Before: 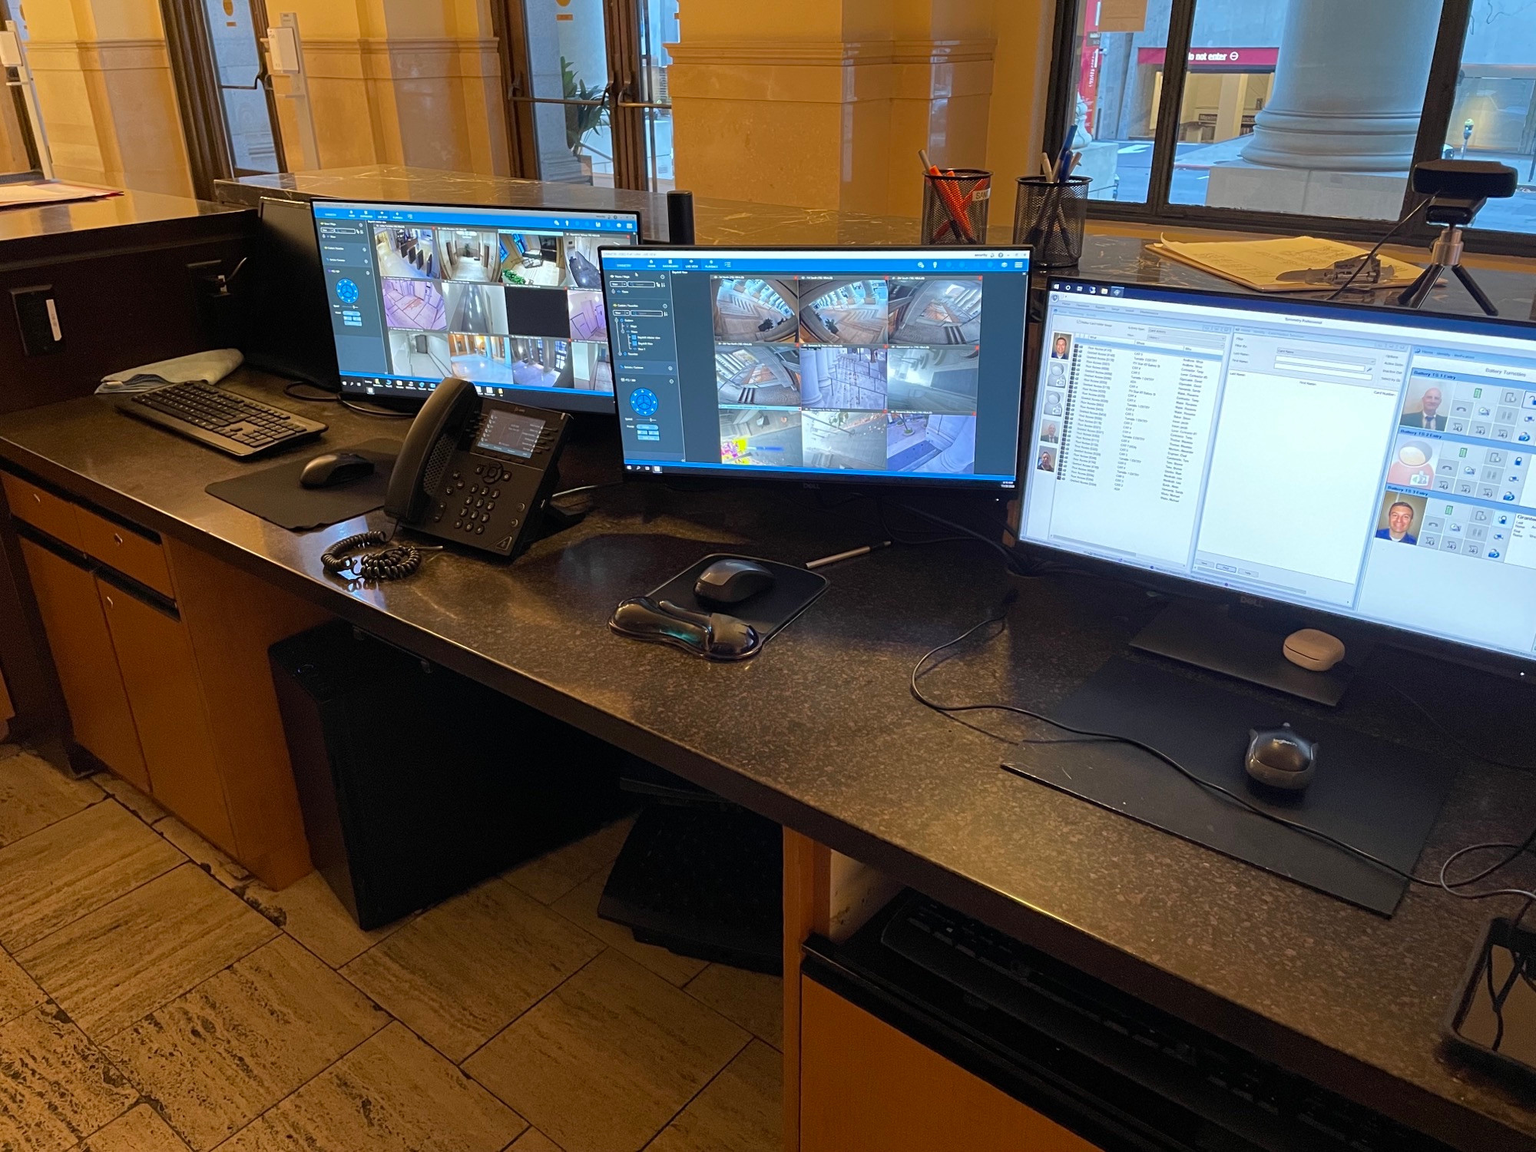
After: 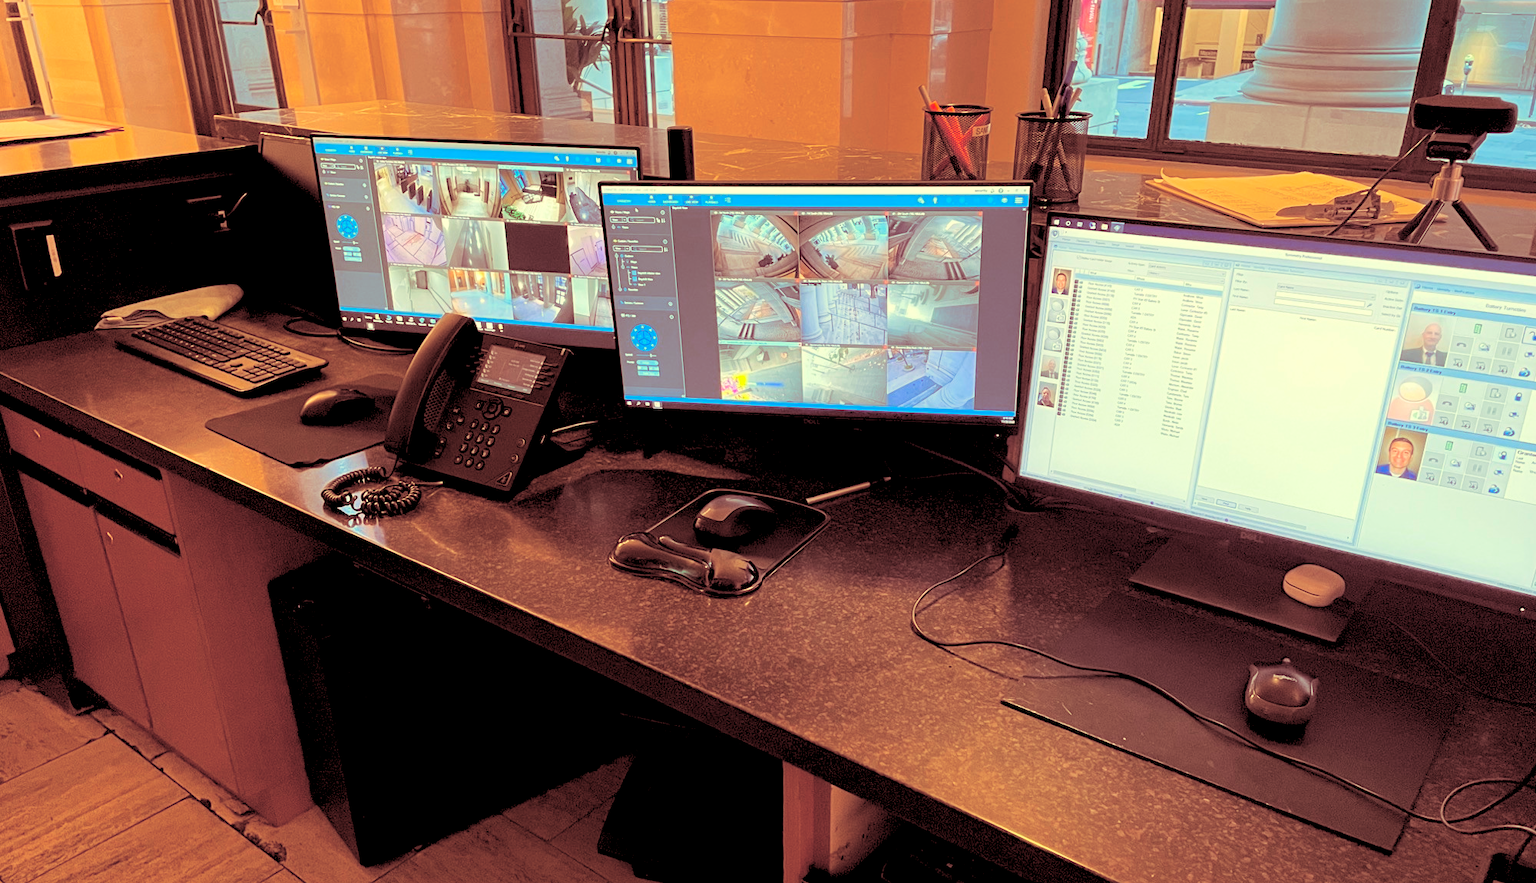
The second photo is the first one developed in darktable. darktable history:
white balance: red 1.08, blue 0.791
levels: levels [0.072, 0.414, 0.976]
crop: top 5.667%, bottom 17.637%
split-toning: highlights › saturation 0, balance -61.83
